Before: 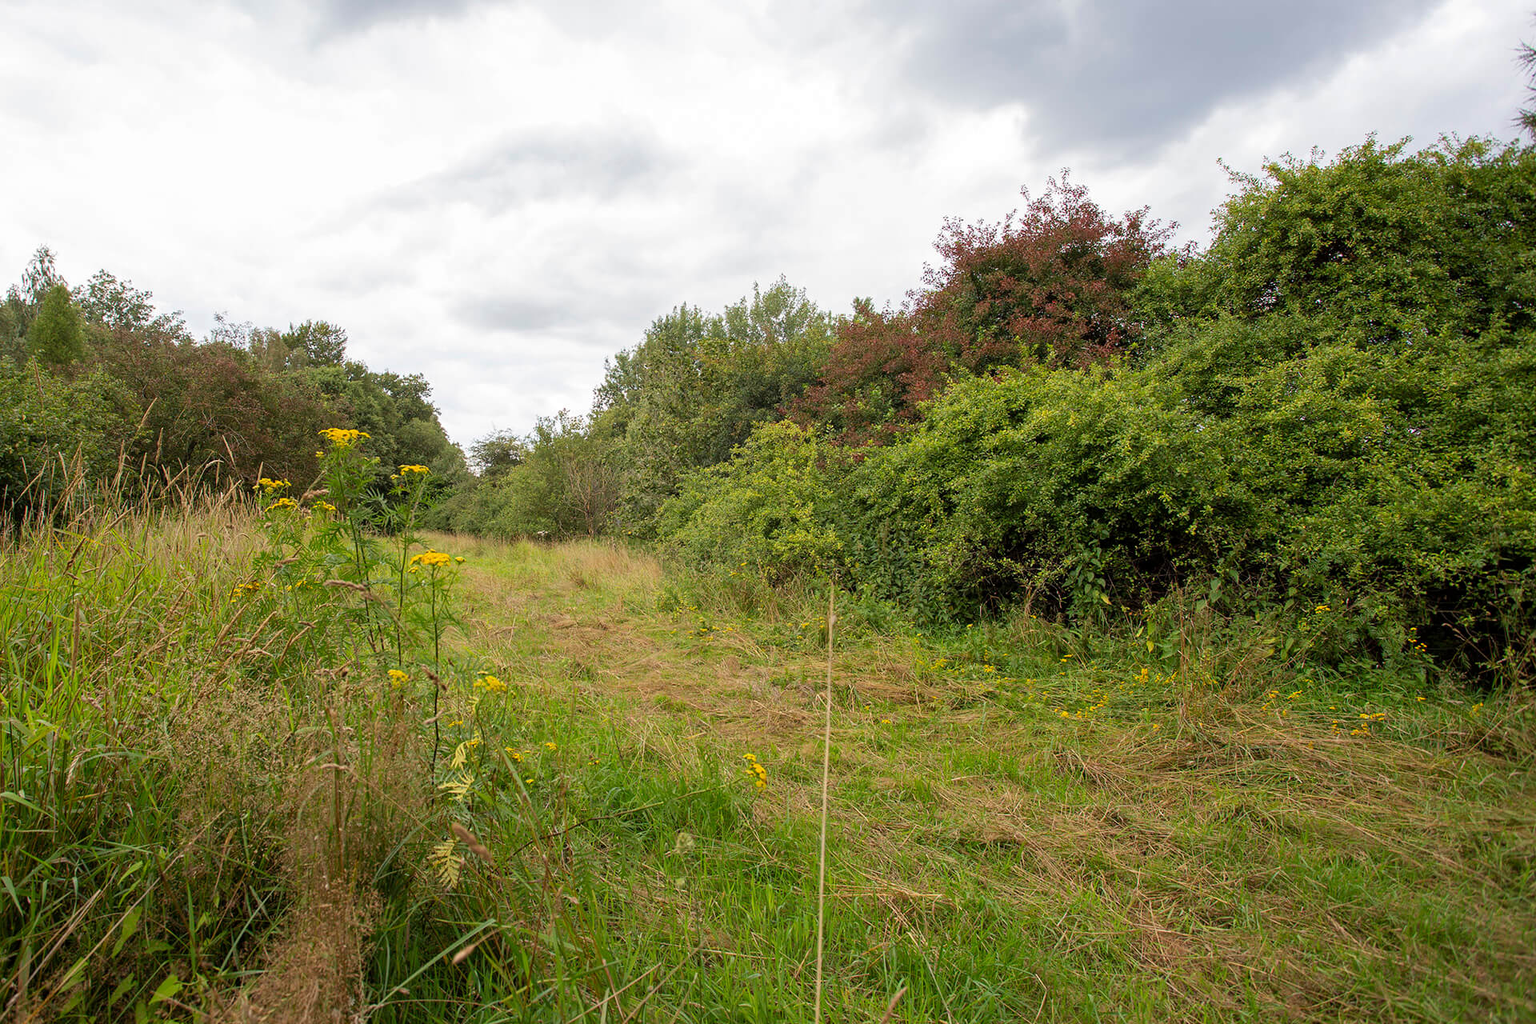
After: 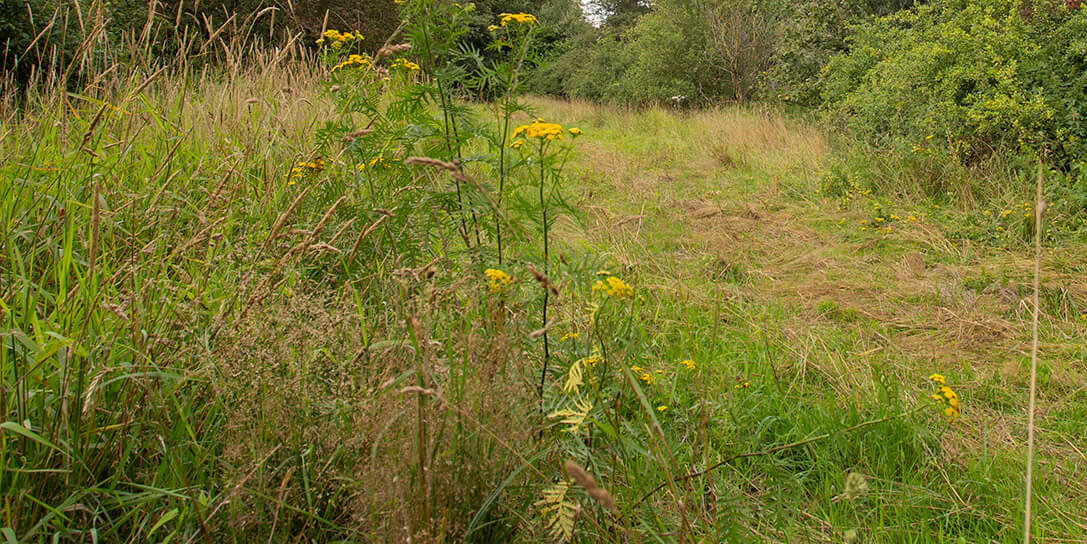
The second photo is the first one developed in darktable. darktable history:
crop: top 44.385%, right 43.377%, bottom 13.051%
